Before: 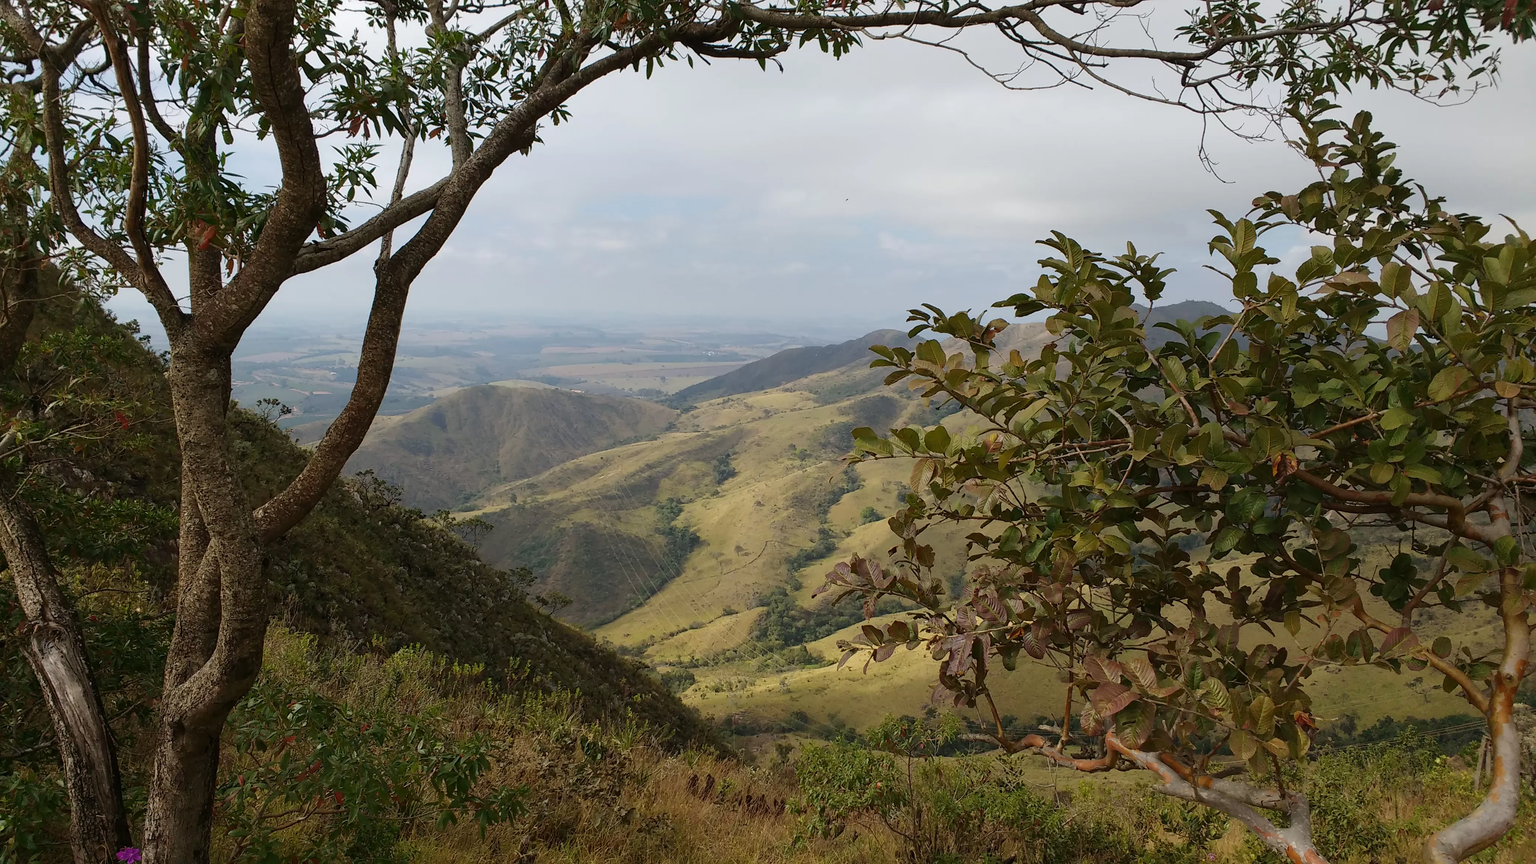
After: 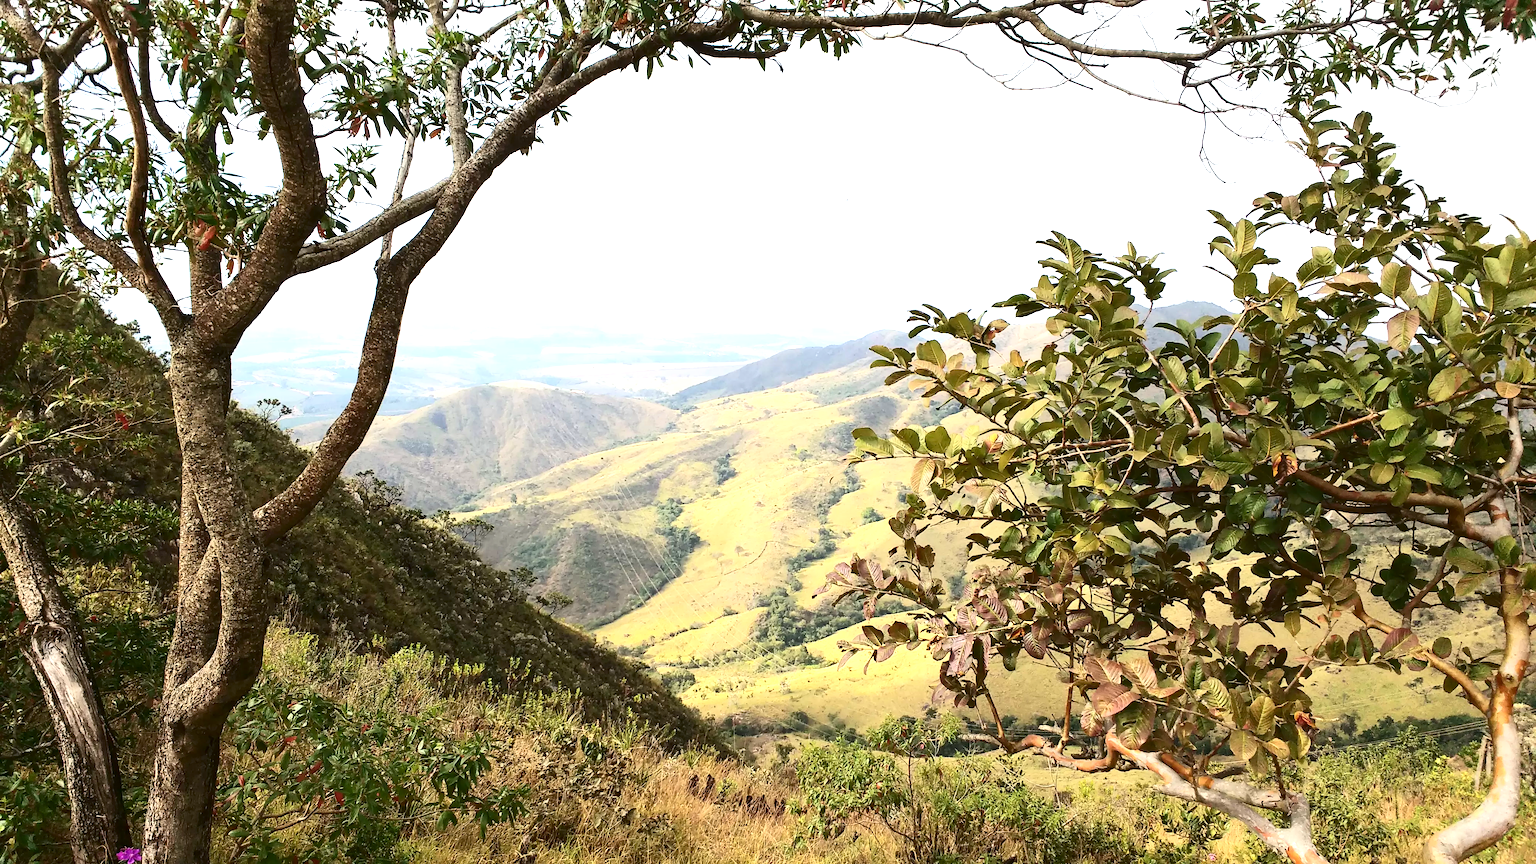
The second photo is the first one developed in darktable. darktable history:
contrast brightness saturation: contrast 0.282
exposure: black level correction 0, exposure 1.743 EV, compensate highlight preservation false
